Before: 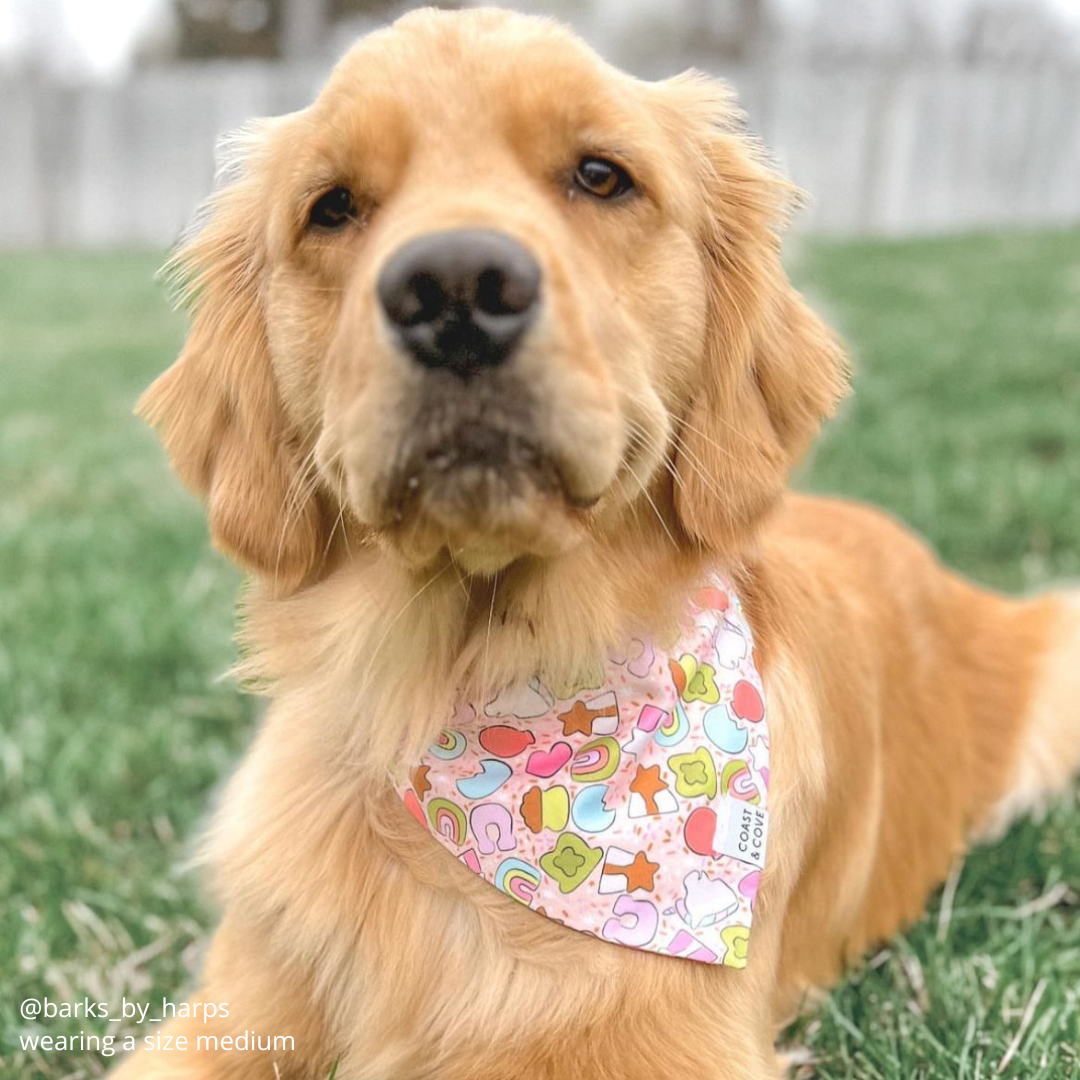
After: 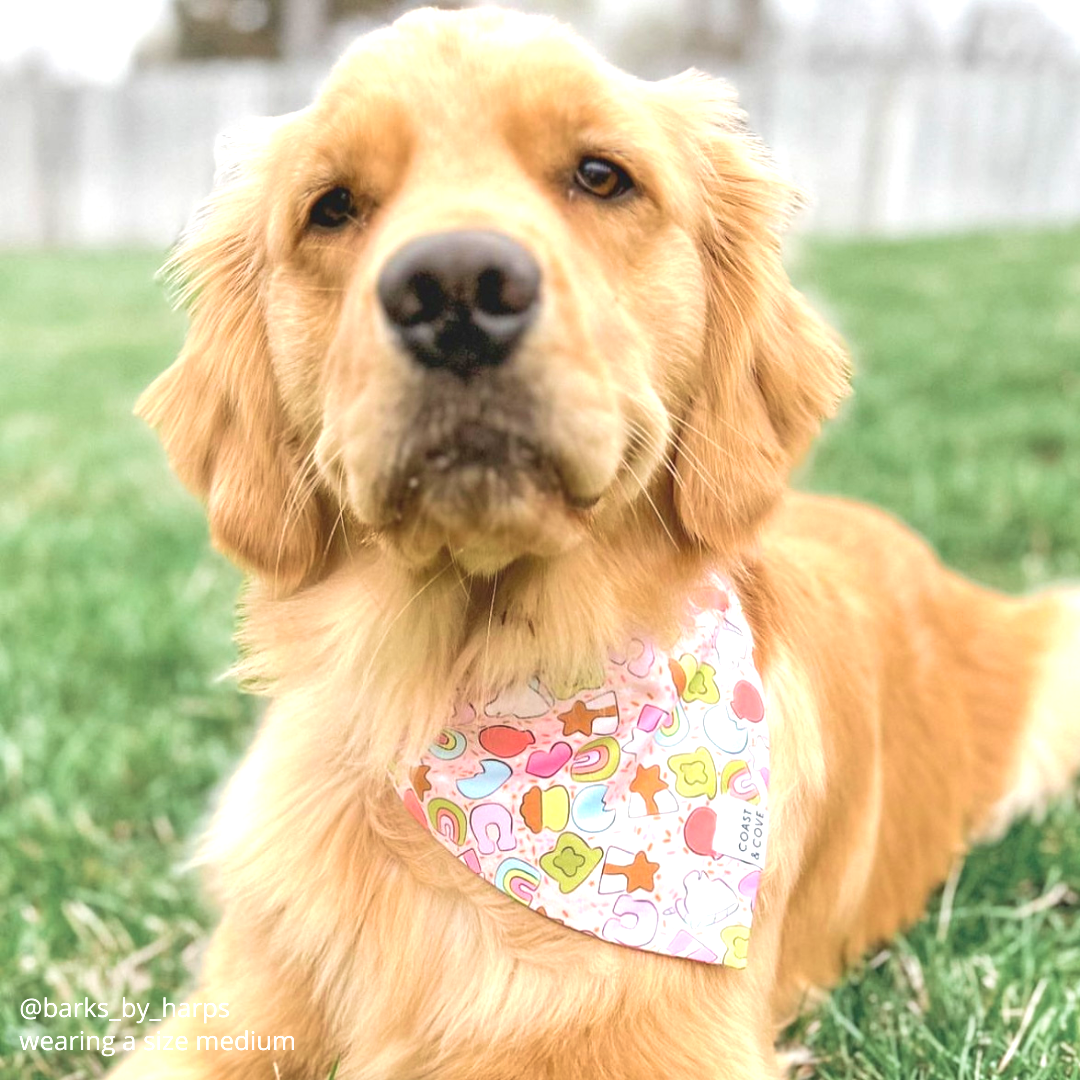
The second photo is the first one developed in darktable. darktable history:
exposure: black level correction 0, exposure 0.5 EV, compensate exposure bias true, compensate highlight preservation false
velvia: on, module defaults
